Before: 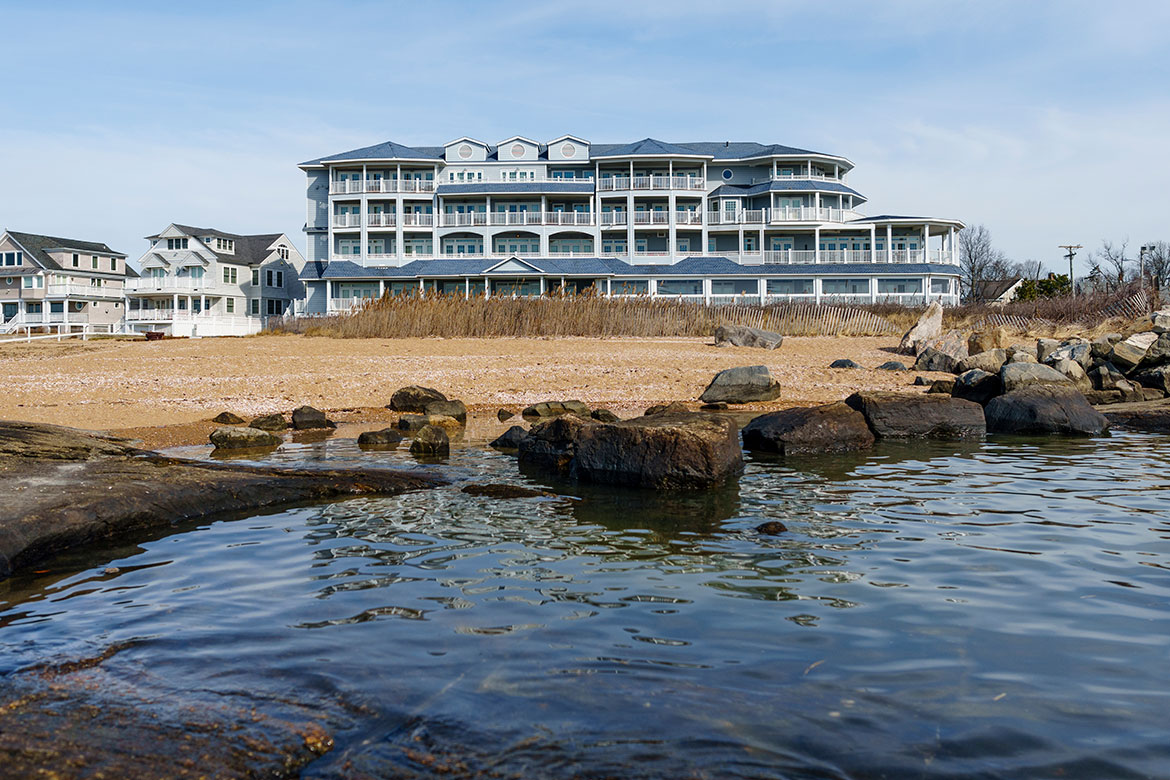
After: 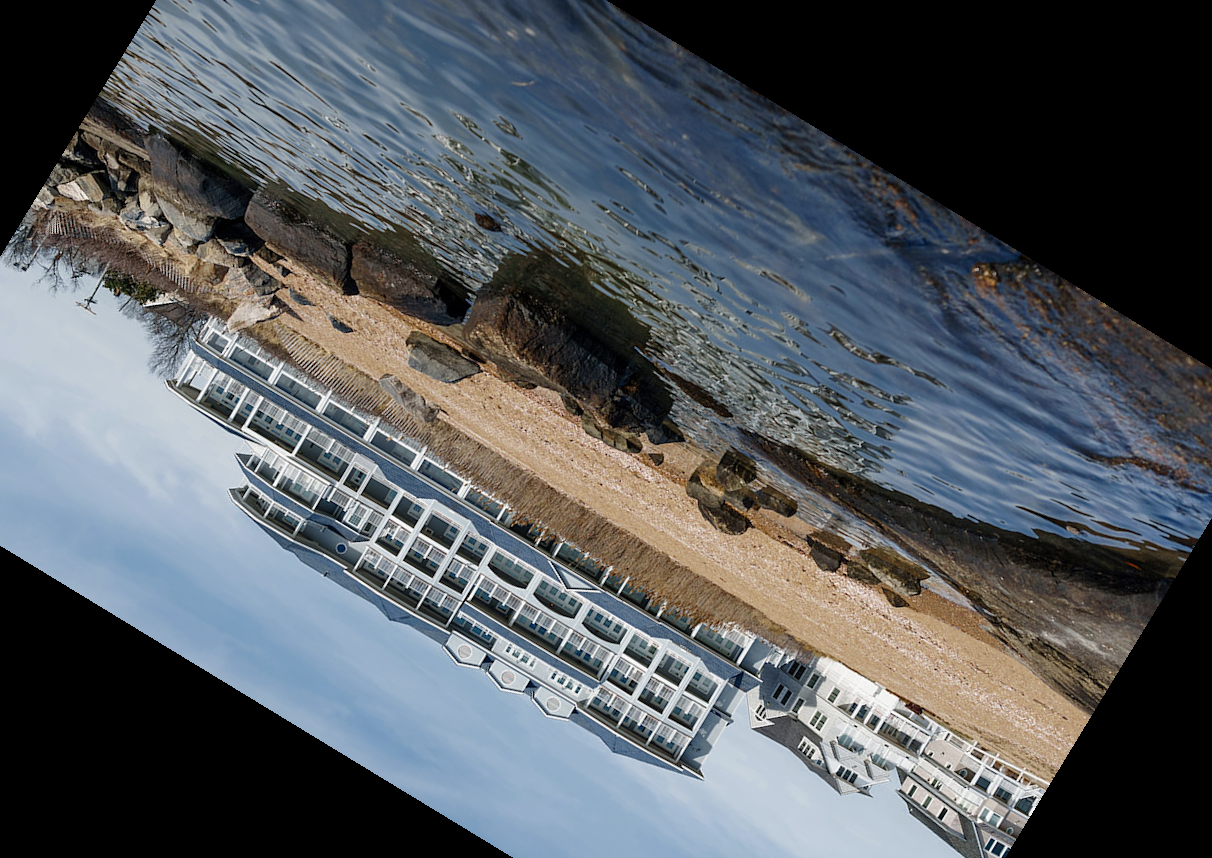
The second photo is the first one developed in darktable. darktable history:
crop and rotate: angle 148.68°, left 9.111%, top 15.603%, right 4.588%, bottom 17.041%
color zones: curves: ch0 [(0, 0.5) (0.125, 0.4) (0.25, 0.5) (0.375, 0.4) (0.5, 0.4) (0.625, 0.35) (0.75, 0.35) (0.875, 0.5)]; ch1 [(0, 0.35) (0.125, 0.45) (0.25, 0.35) (0.375, 0.35) (0.5, 0.35) (0.625, 0.35) (0.75, 0.45) (0.875, 0.35)]; ch2 [(0, 0.6) (0.125, 0.5) (0.25, 0.5) (0.375, 0.6) (0.5, 0.6) (0.625, 0.5) (0.75, 0.5) (0.875, 0.5)]
